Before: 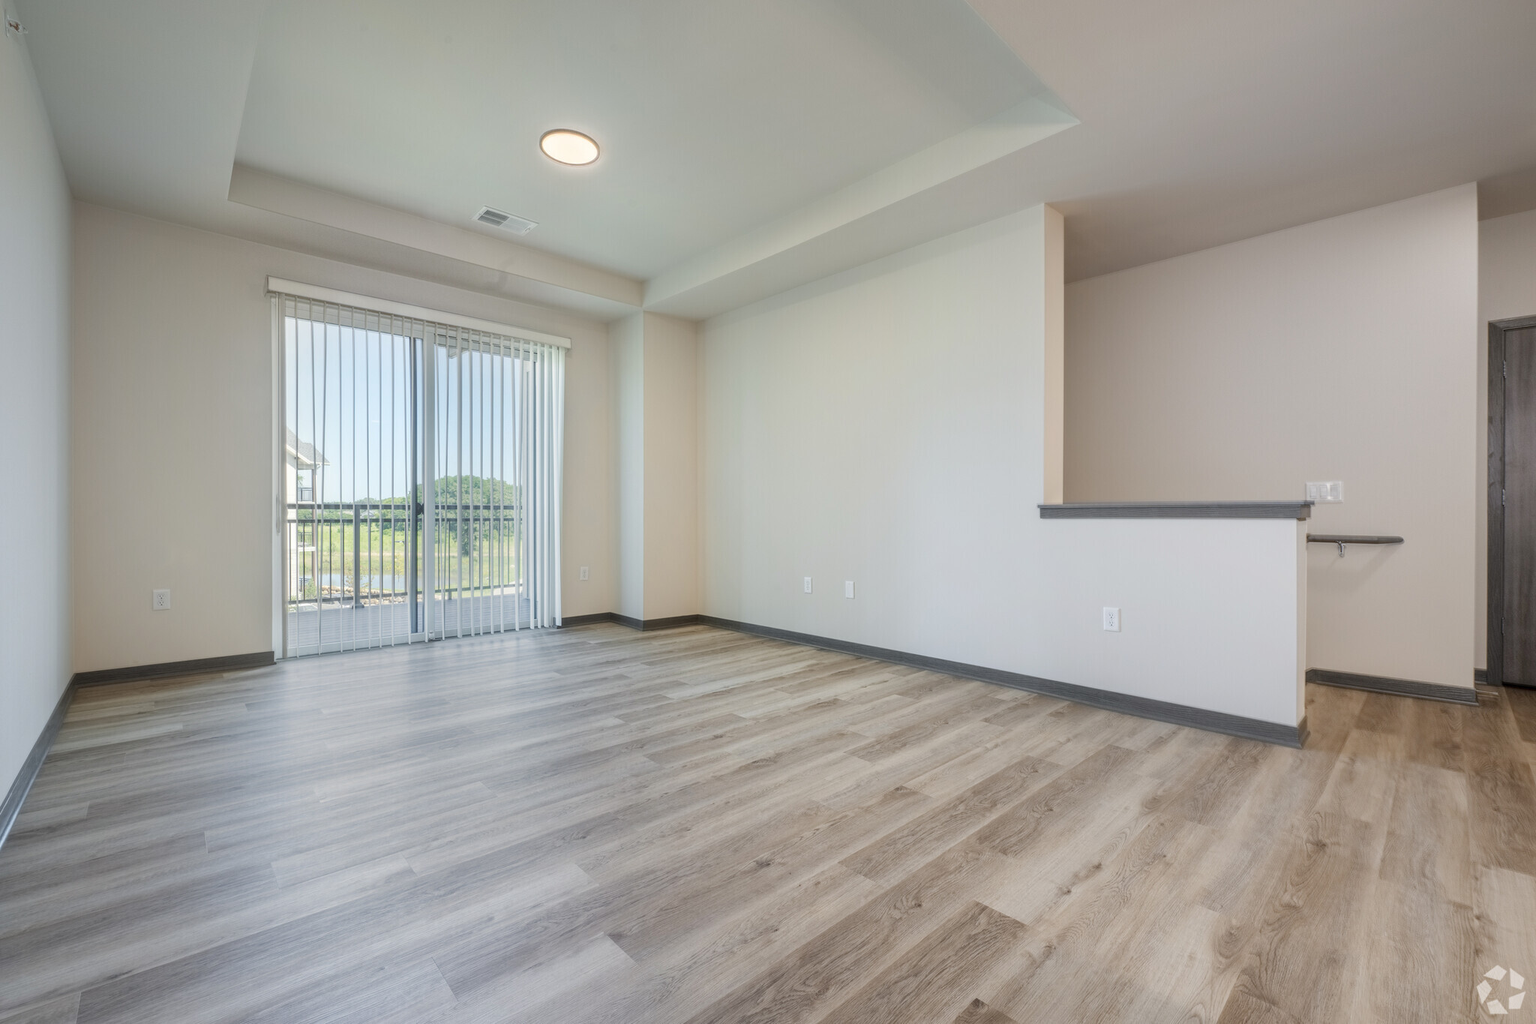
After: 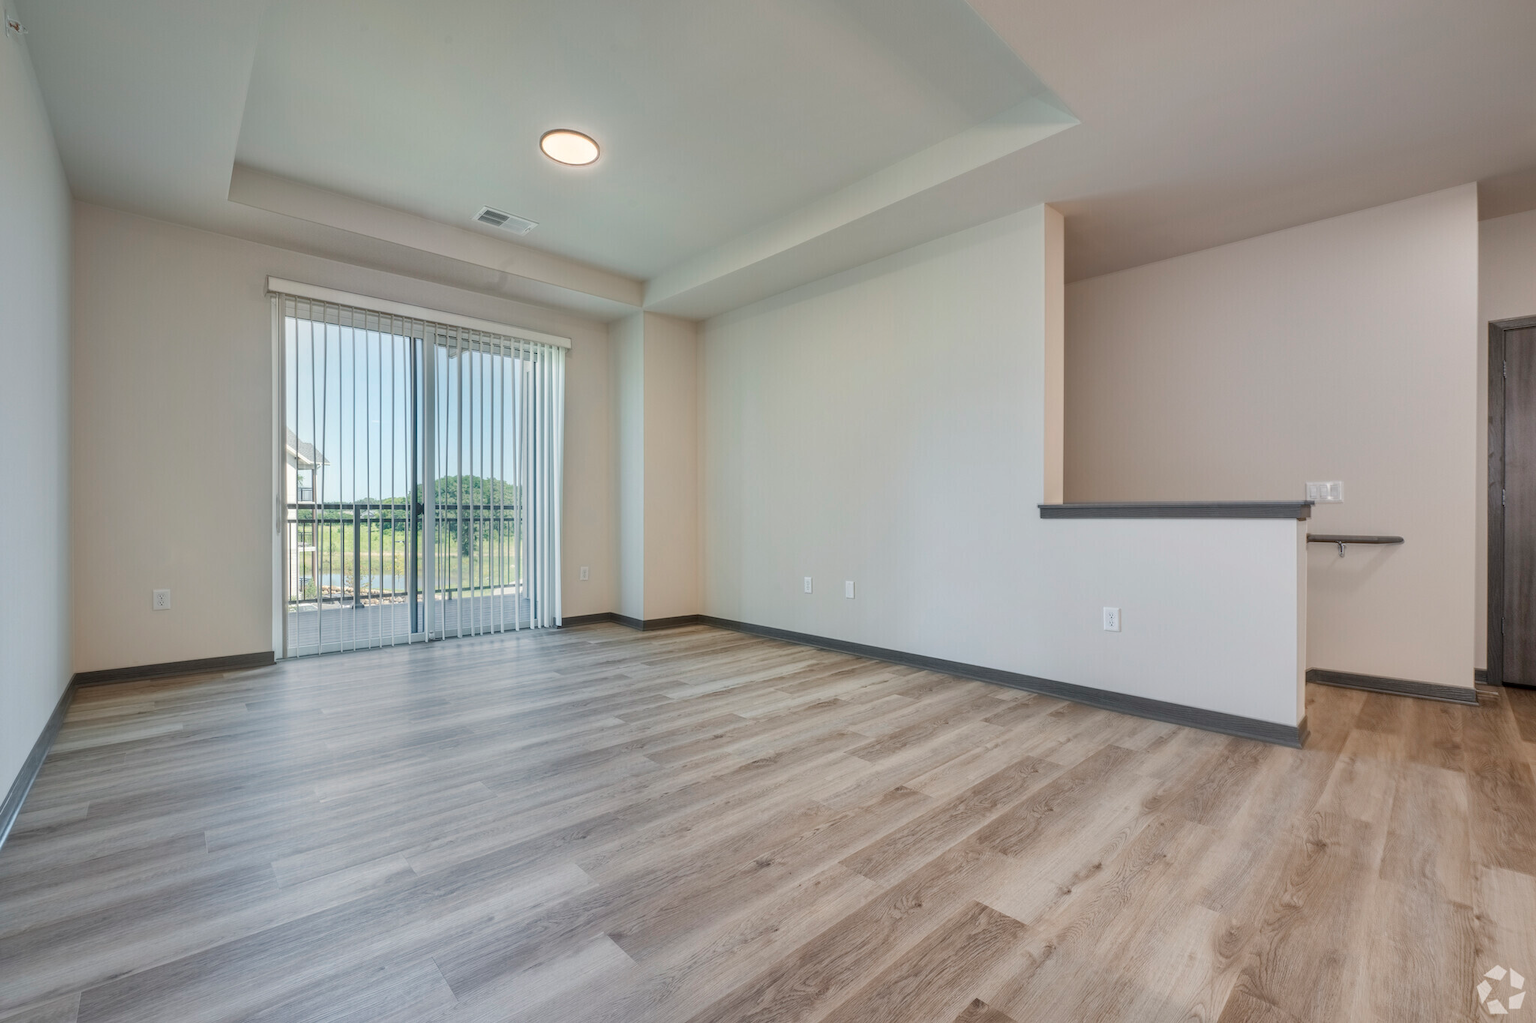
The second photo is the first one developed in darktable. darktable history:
shadows and highlights: low approximation 0.01, soften with gaussian
contrast brightness saturation: saturation -0.056
